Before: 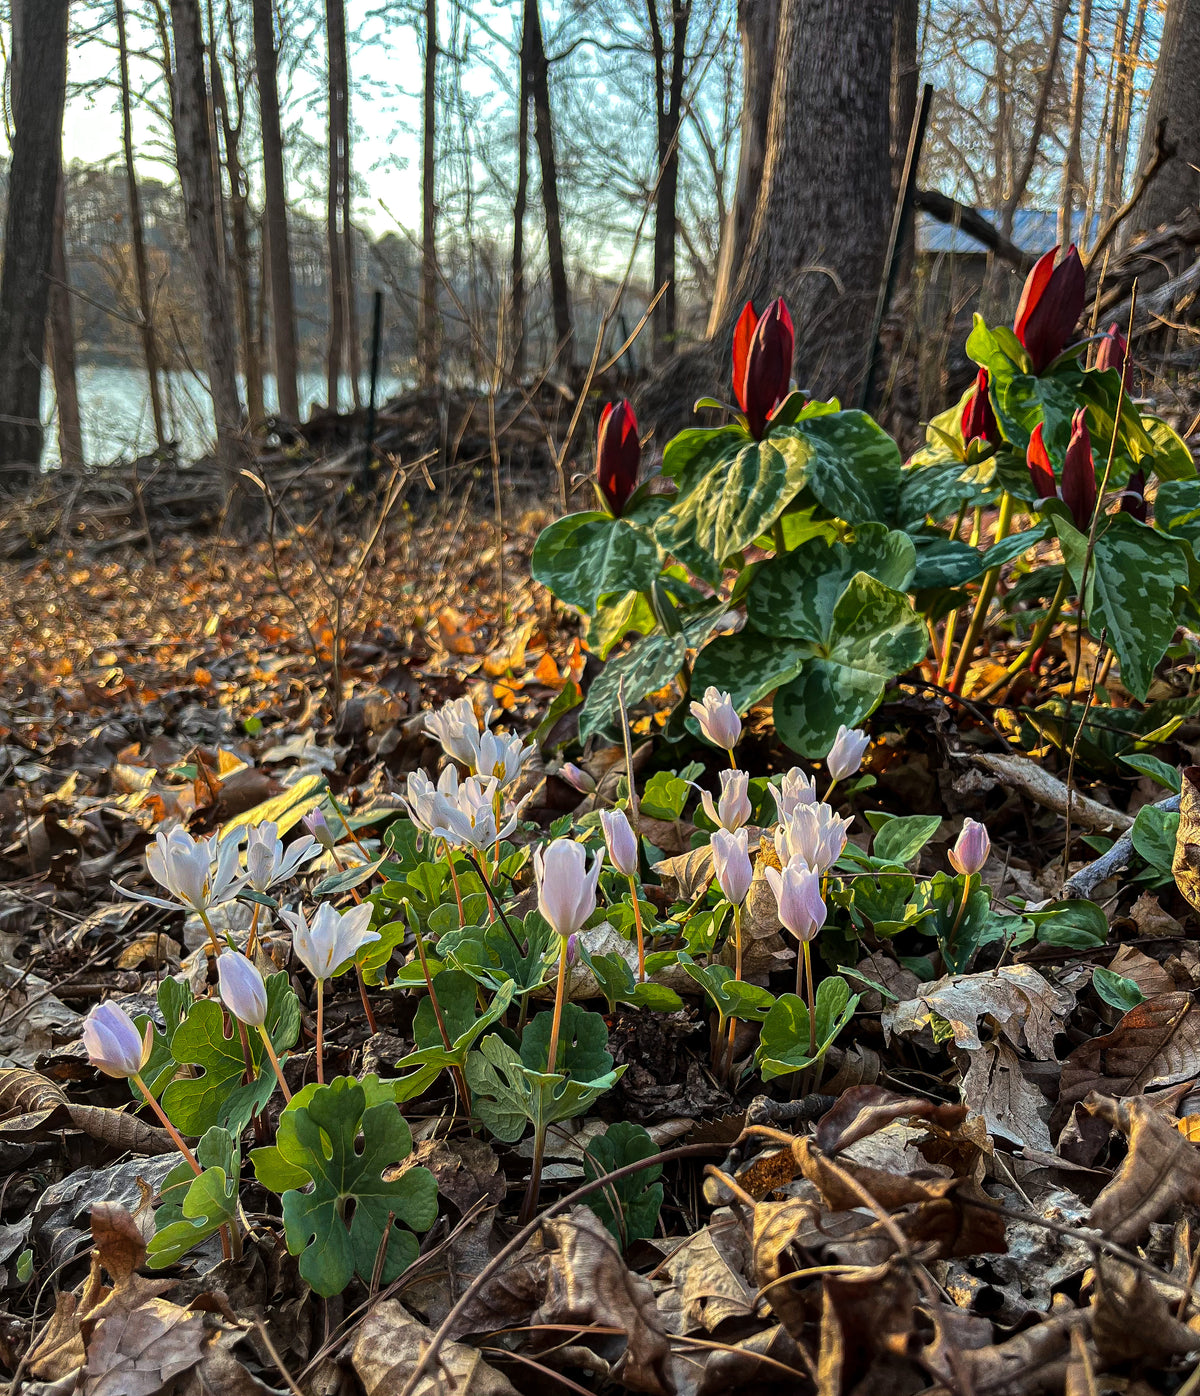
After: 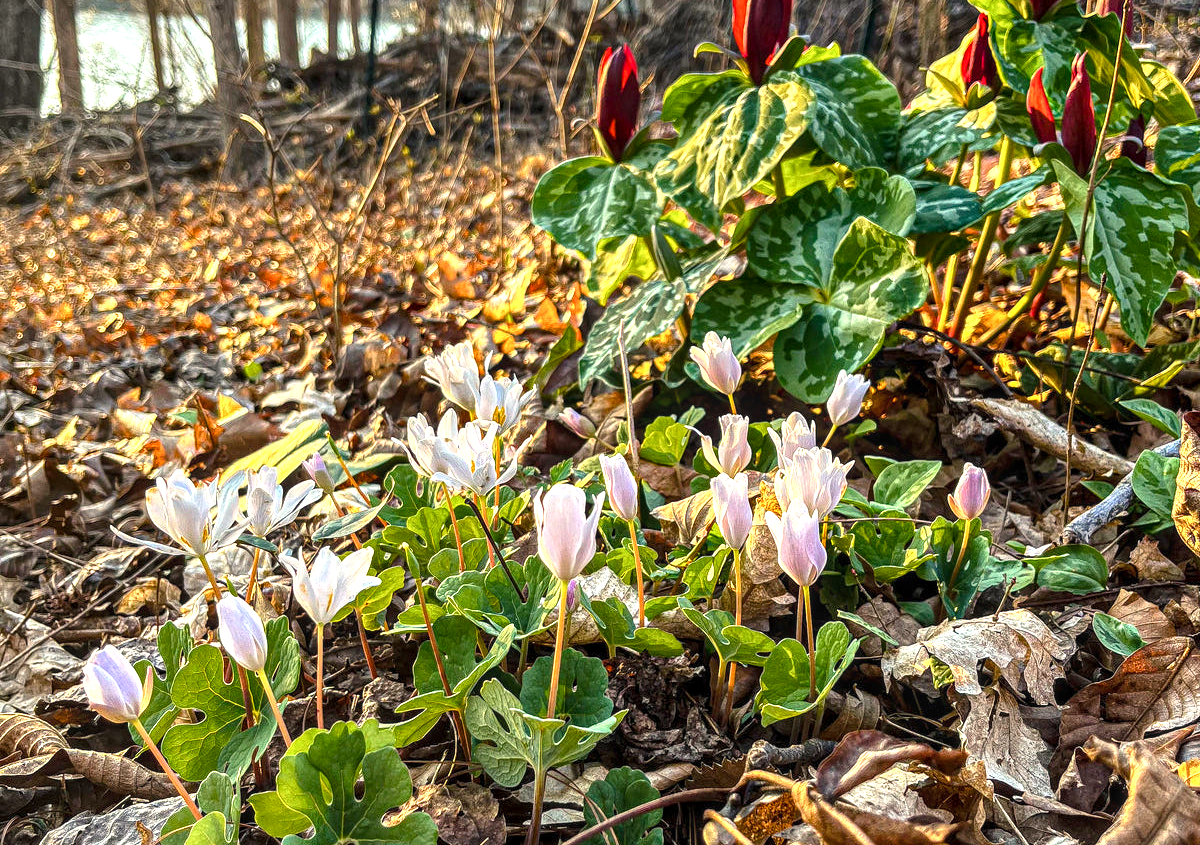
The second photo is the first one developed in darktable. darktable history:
crop and rotate: top 25.471%, bottom 13.997%
color balance rgb: power › hue 330.01°, highlights gain › chroma 3.021%, highlights gain › hue 73.26°, perceptual saturation grading › global saturation 20%, perceptual saturation grading › highlights -25.276%, perceptual saturation grading › shadows 25.468%
exposure: black level correction 0, exposure 1.101 EV, compensate highlight preservation false
shadows and highlights: low approximation 0.01, soften with gaussian
local contrast: on, module defaults
